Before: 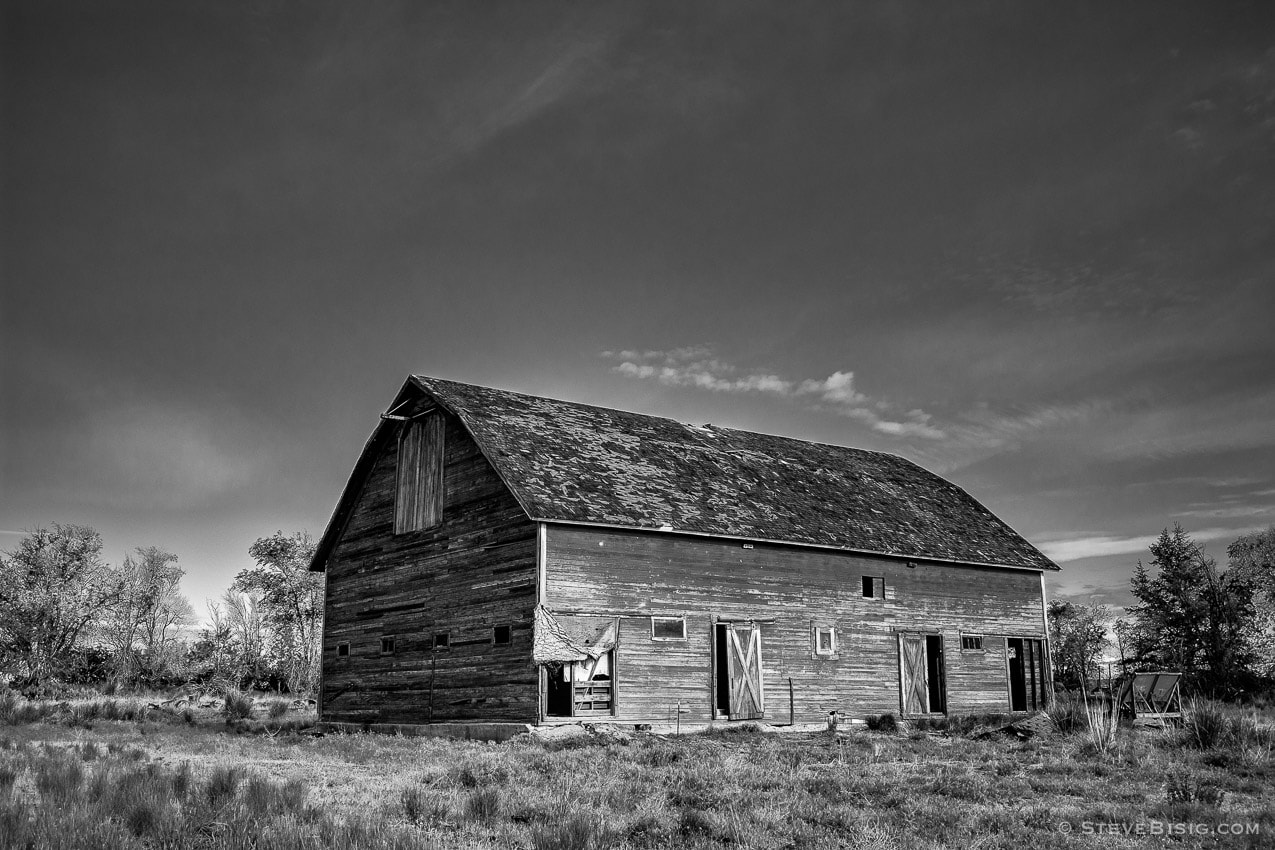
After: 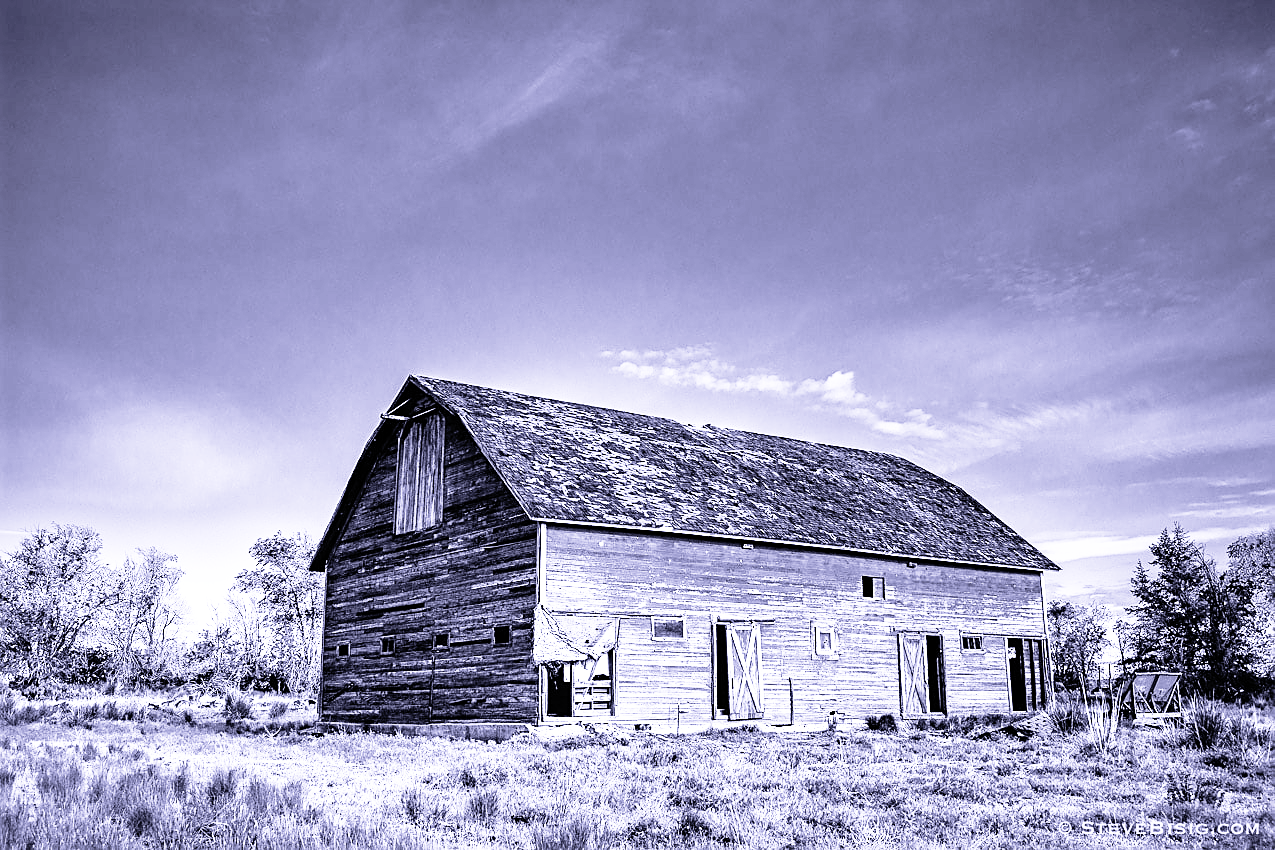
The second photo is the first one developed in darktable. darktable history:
base curve: curves: ch0 [(0, 0) (0.012, 0.01) (0.073, 0.168) (0.31, 0.711) (0.645, 0.957) (1, 1)], preserve colors none
white balance: red 0.98, blue 1.61
contrast brightness saturation: contrast 0.1, saturation -0.36
sharpen: on, module defaults
exposure: exposure 0.574 EV, compensate highlight preservation false
